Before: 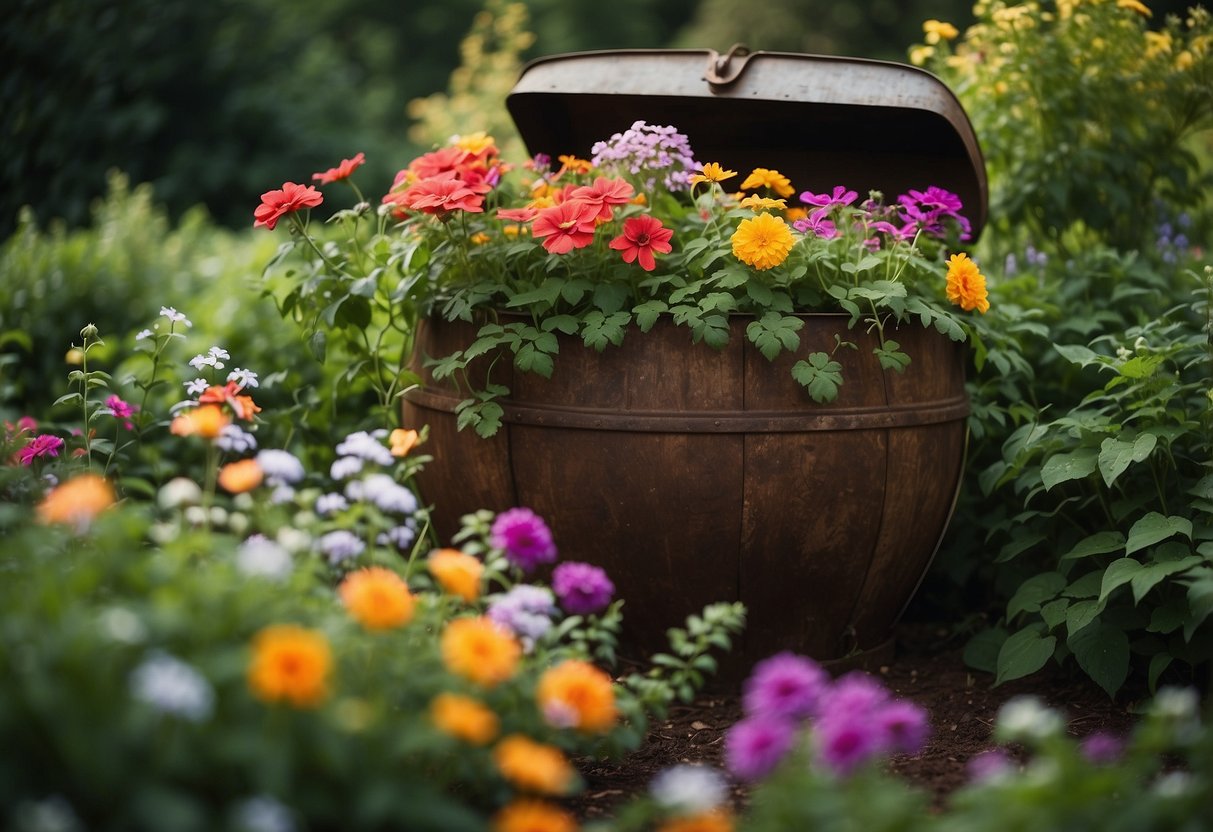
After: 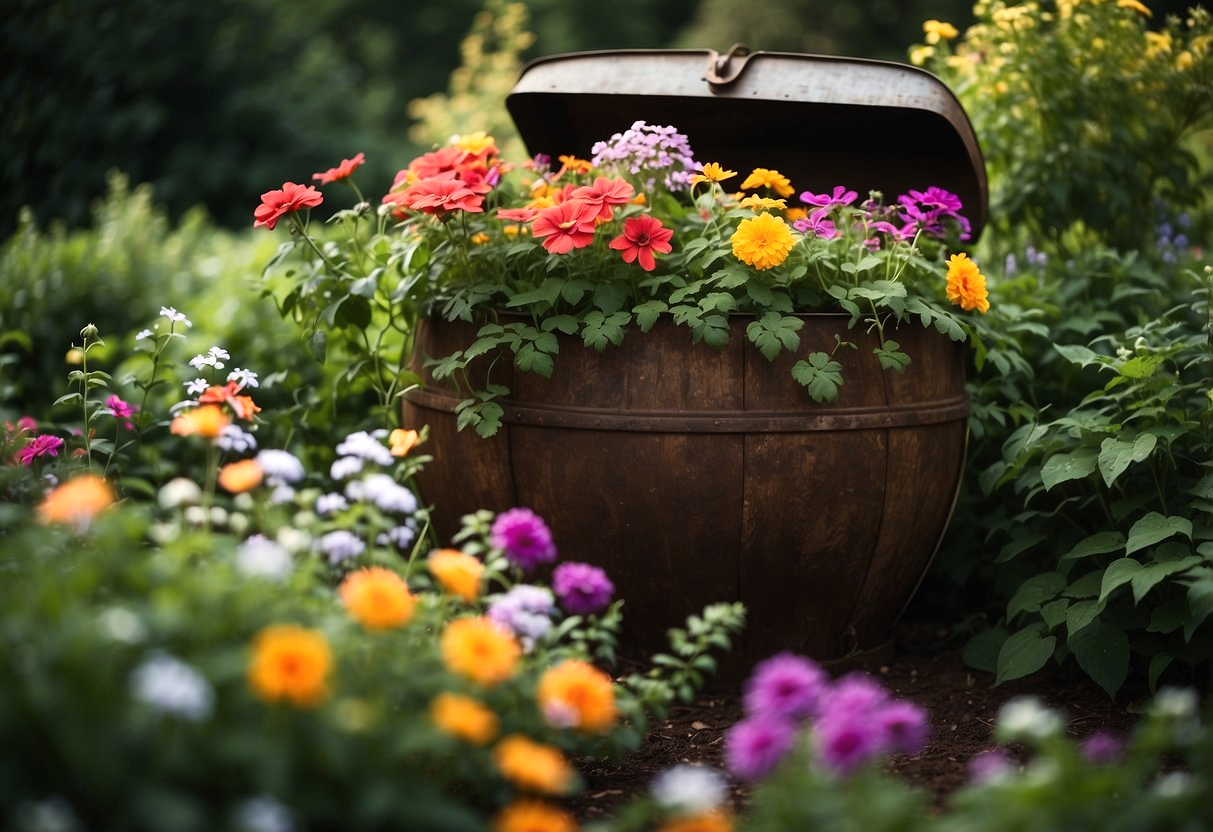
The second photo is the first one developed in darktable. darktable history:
tone equalizer: -8 EV -0.416 EV, -7 EV -0.4 EV, -6 EV -0.351 EV, -5 EV -0.214 EV, -3 EV 0.189 EV, -2 EV 0.354 EV, -1 EV 0.368 EV, +0 EV 0.444 EV, edges refinement/feathering 500, mask exposure compensation -1.57 EV, preserve details no
